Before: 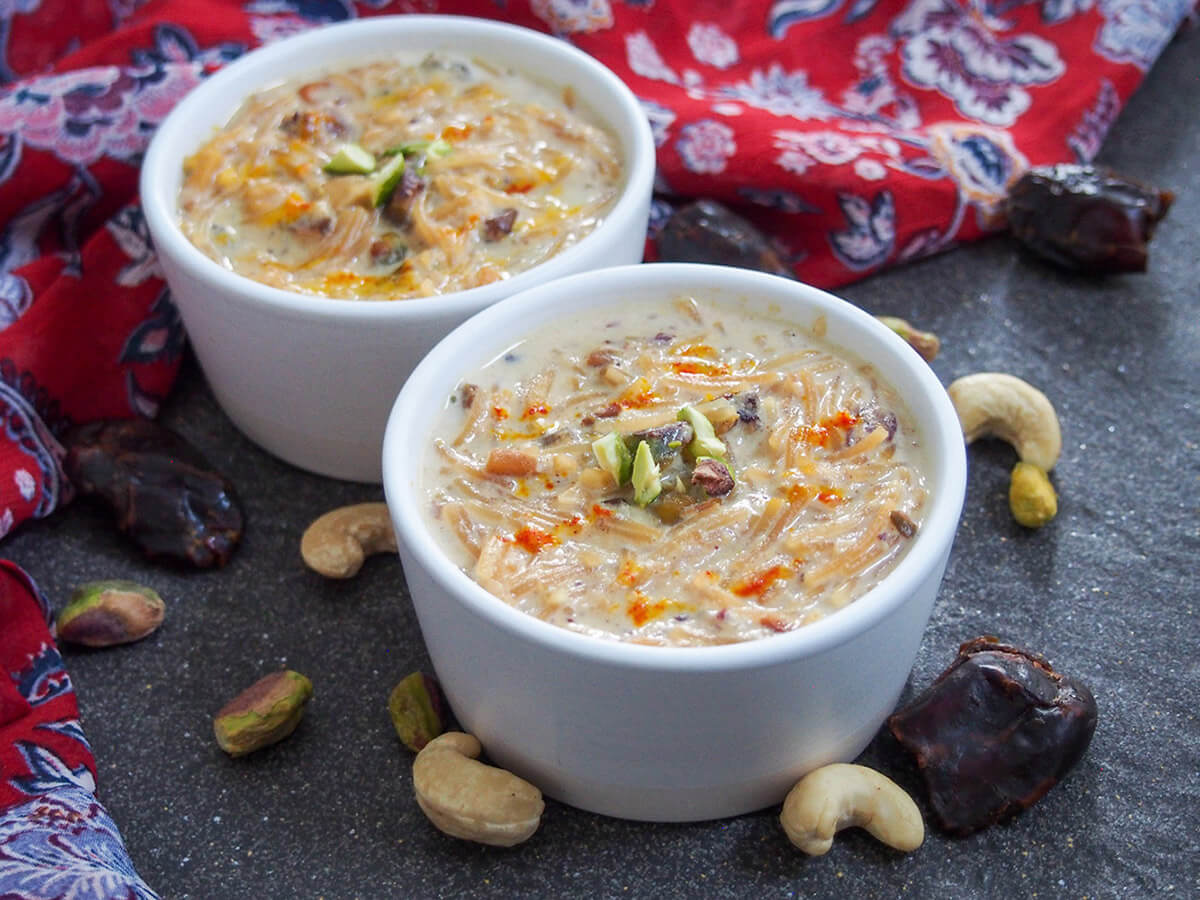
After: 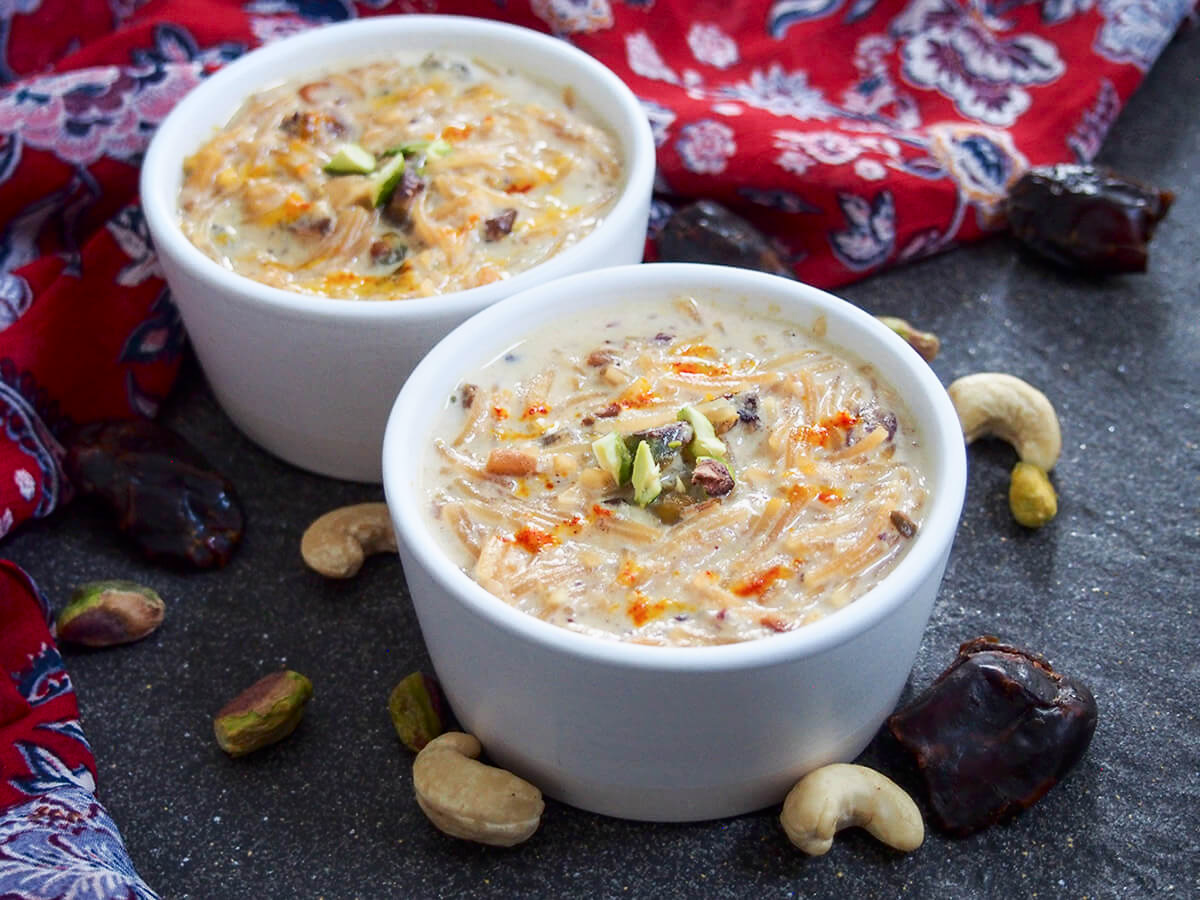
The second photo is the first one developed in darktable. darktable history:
tone equalizer: on, module defaults
shadows and highlights: shadows -62.32, white point adjustment -5.22, highlights 61.59
